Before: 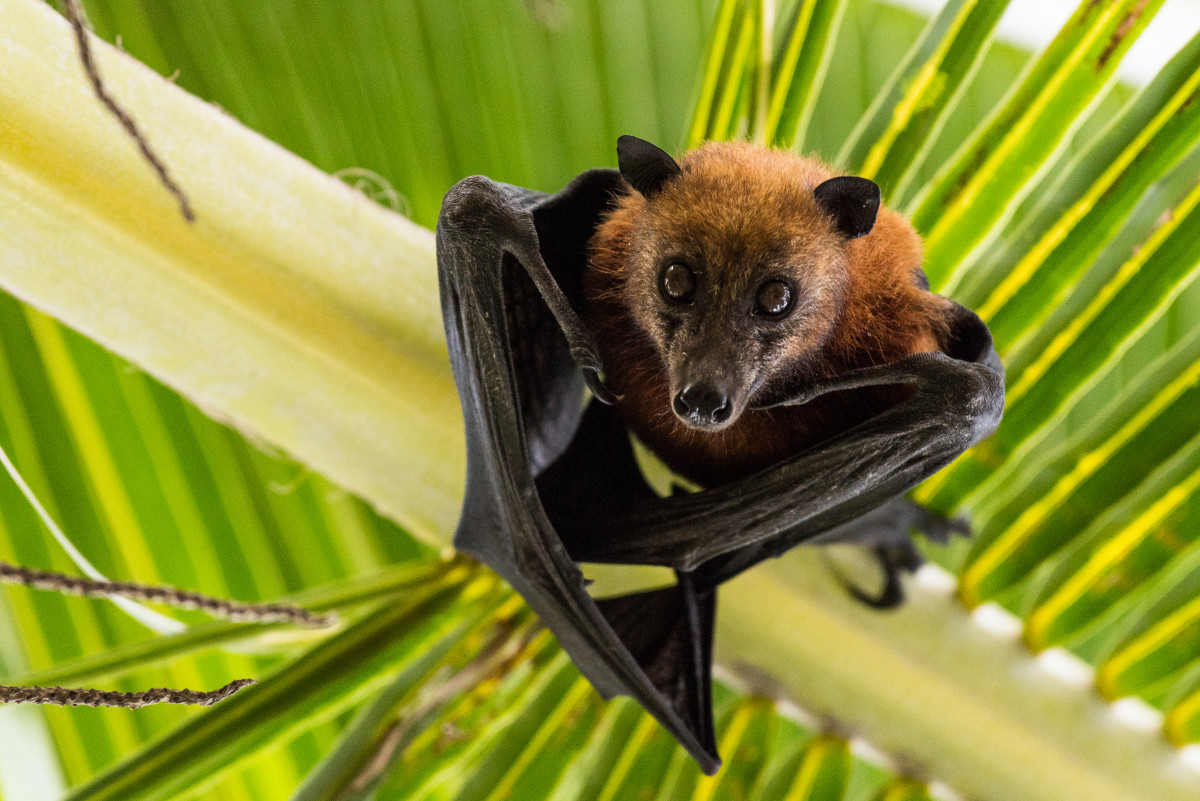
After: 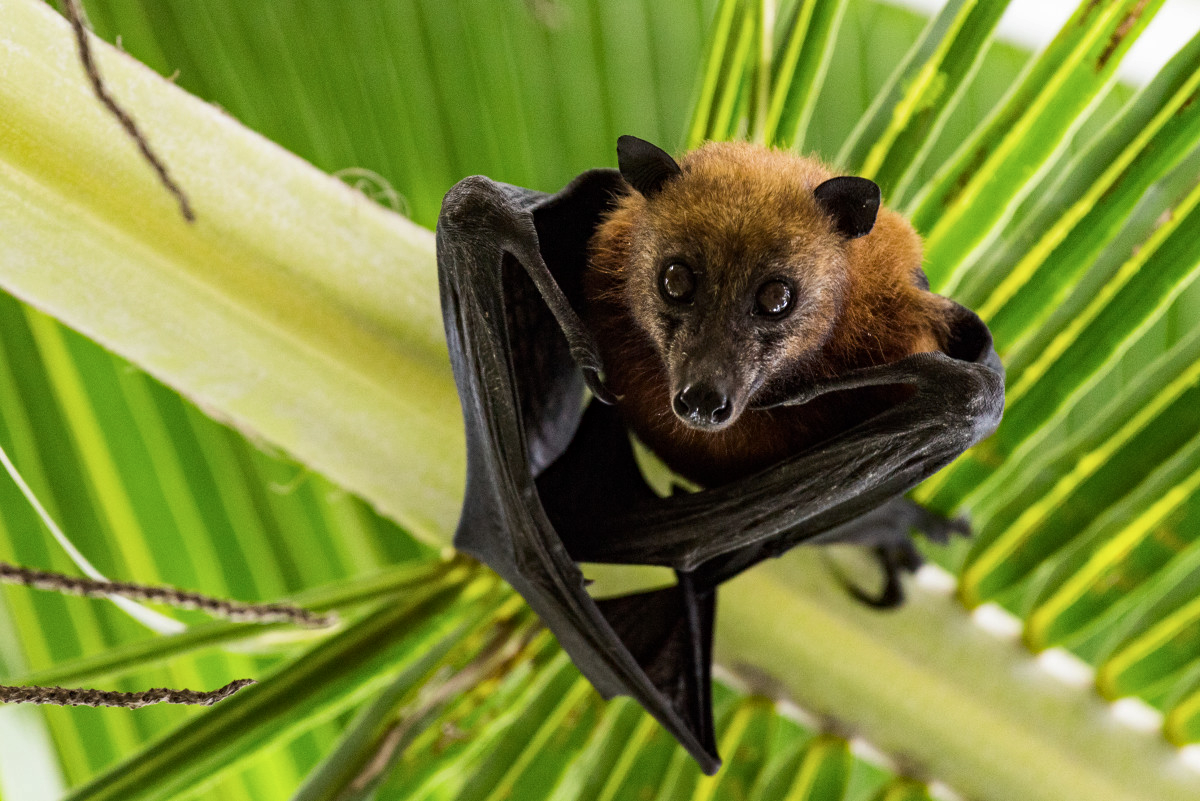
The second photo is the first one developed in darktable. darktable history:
haze removal: adaptive false
sharpen: radius 5.325, amount 0.312, threshold 26.433
color zones: curves: ch1 [(0.113, 0.438) (0.75, 0.5)]; ch2 [(0.12, 0.526) (0.75, 0.5)]
contrast brightness saturation: contrast 0.03, brightness -0.04
